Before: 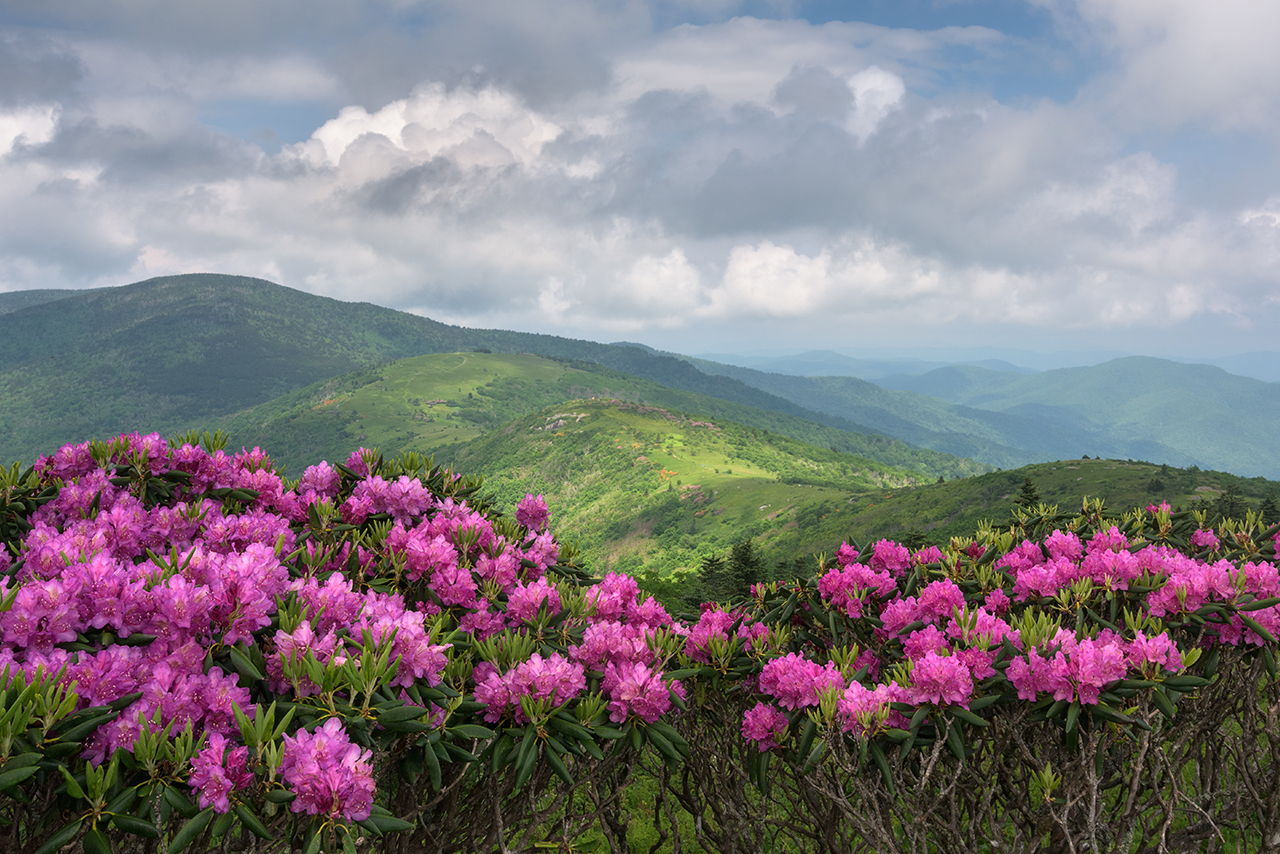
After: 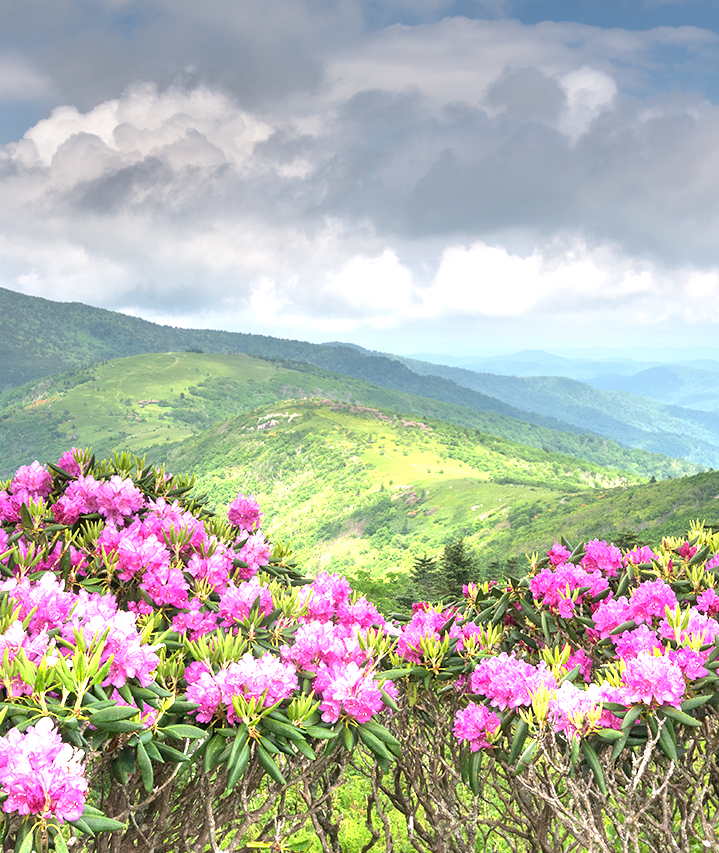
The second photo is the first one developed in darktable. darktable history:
crop and rotate: left 22.516%, right 21.234%
graduated density: density -3.9 EV
